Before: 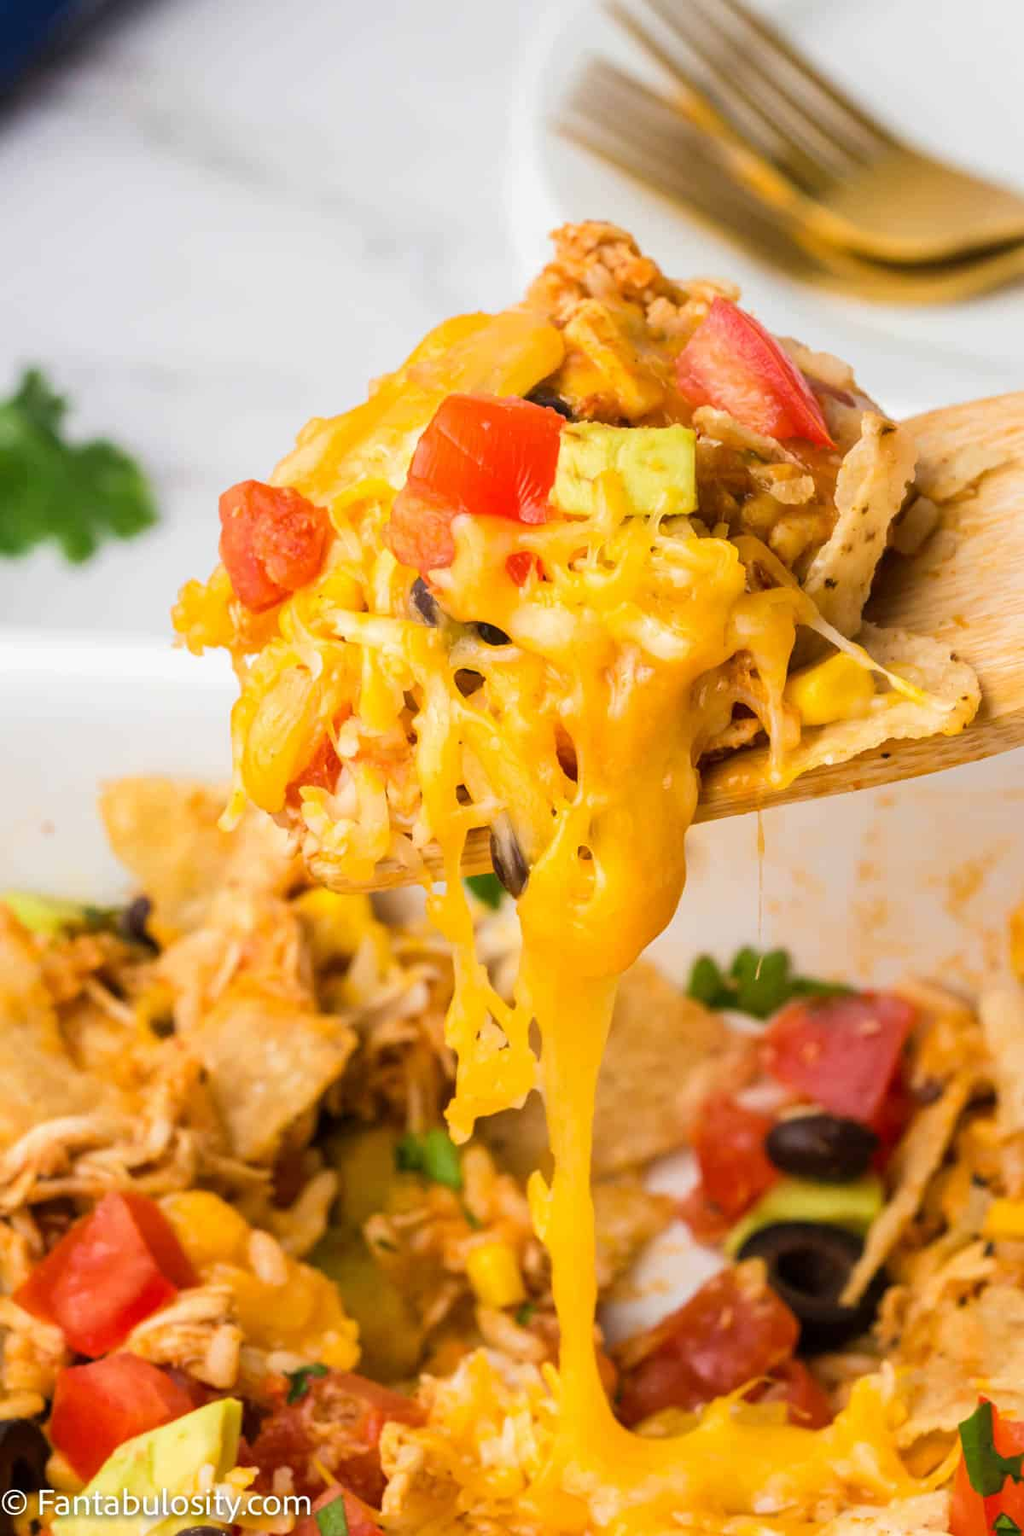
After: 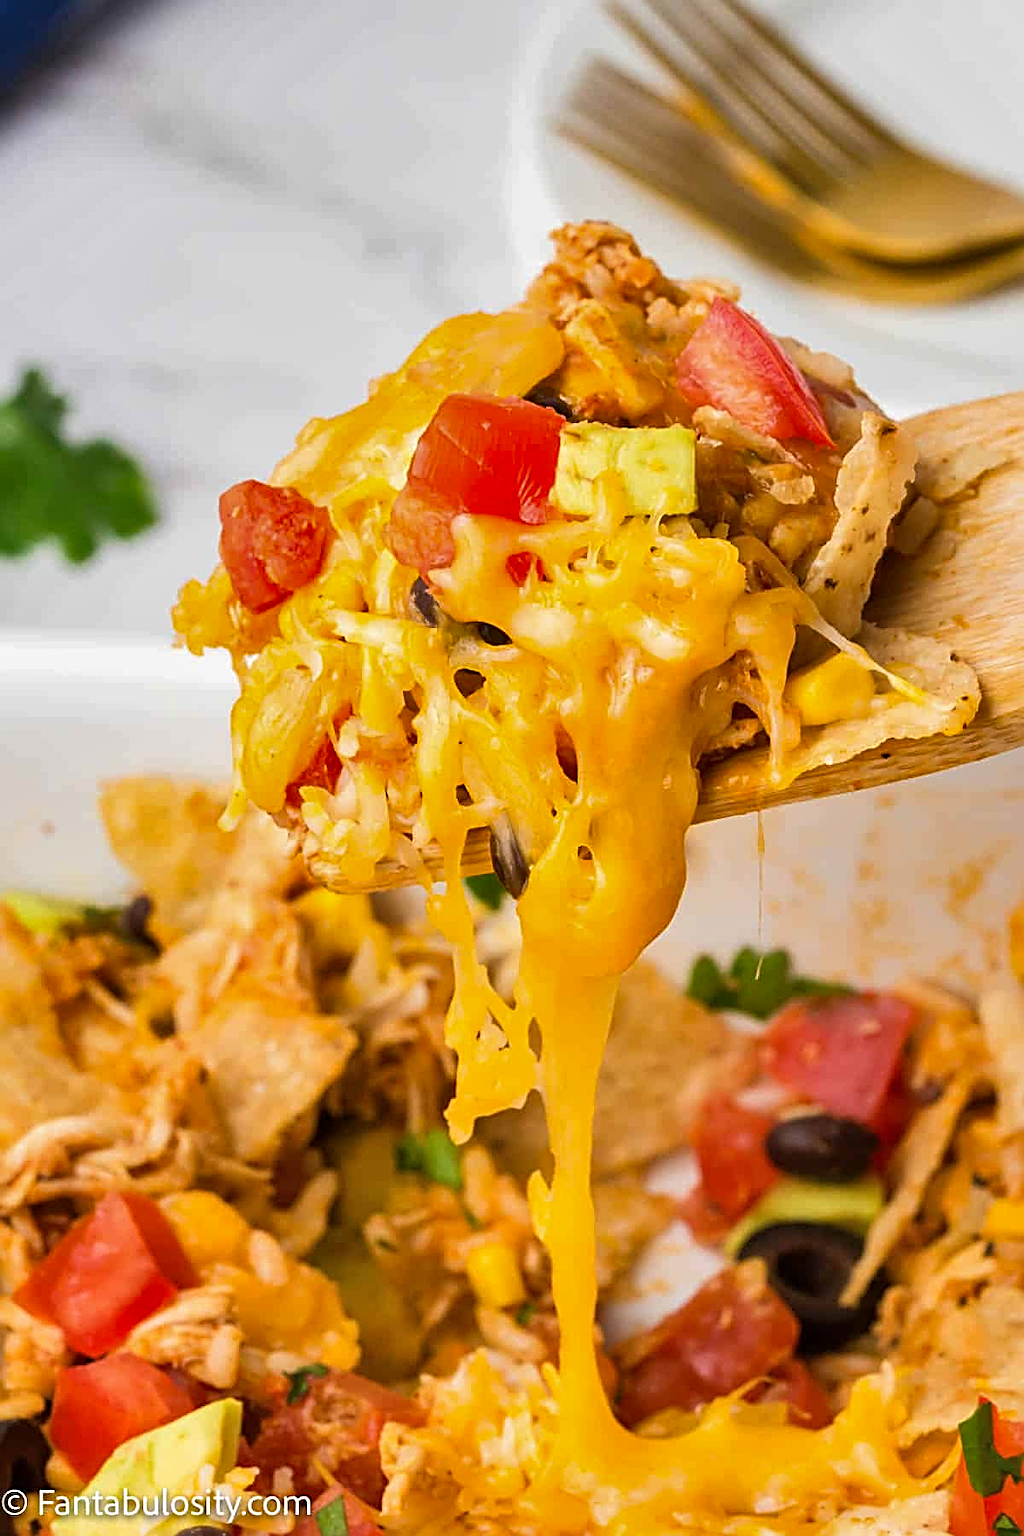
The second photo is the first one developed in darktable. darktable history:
sharpen: radius 2.817, amount 0.715
shadows and highlights: soften with gaussian
